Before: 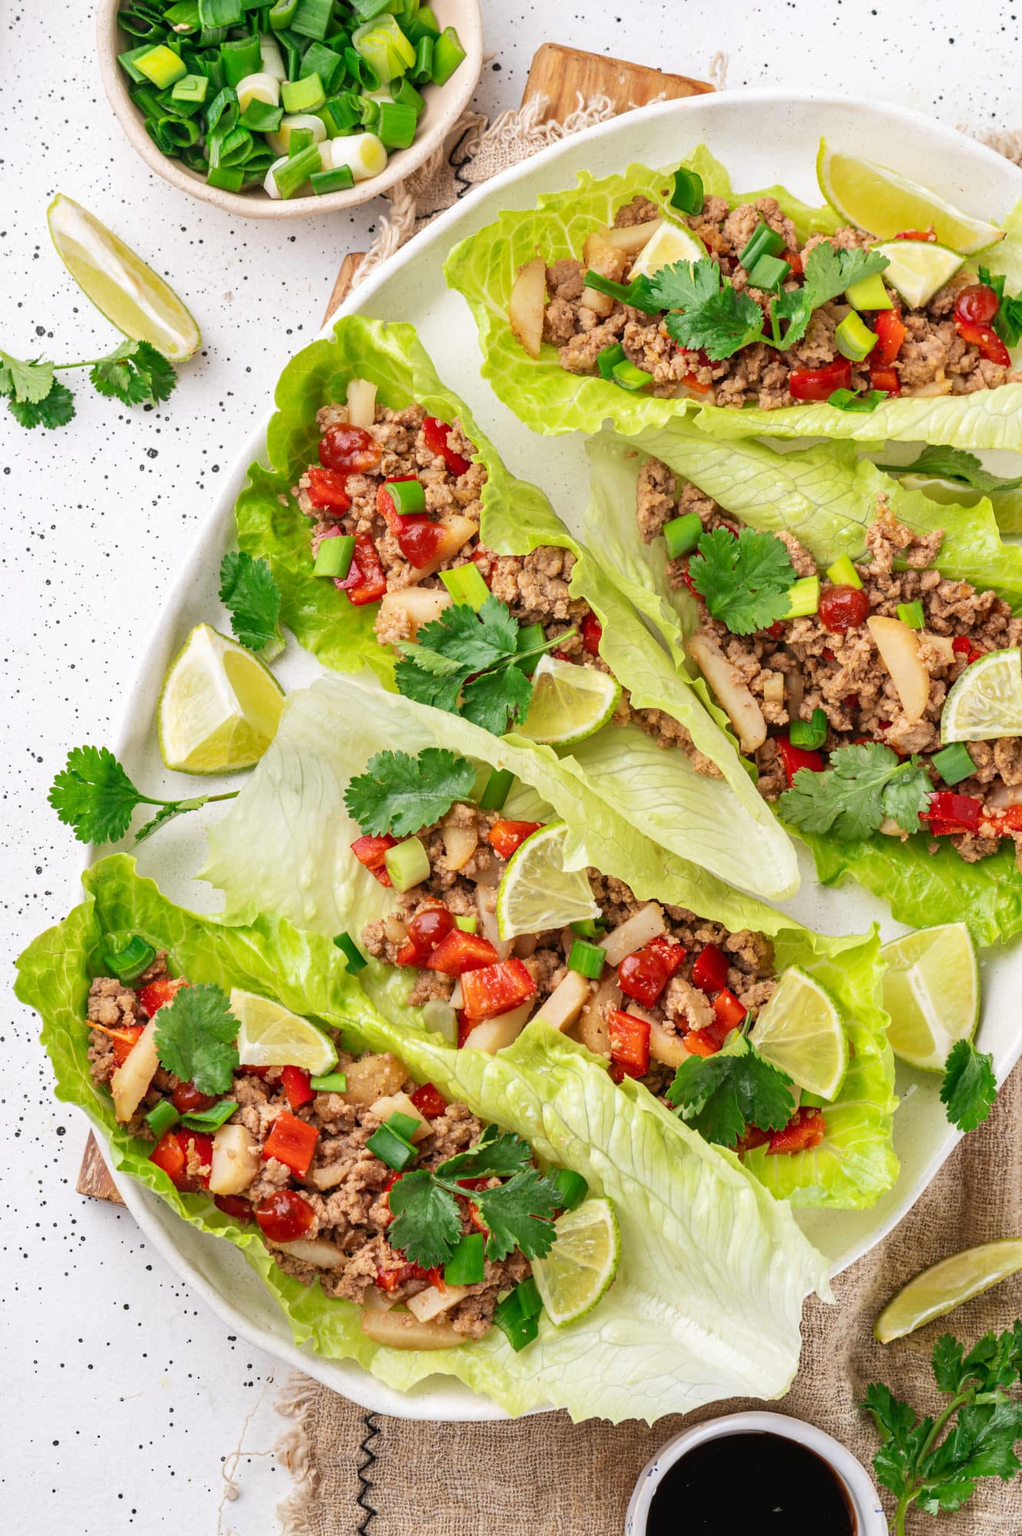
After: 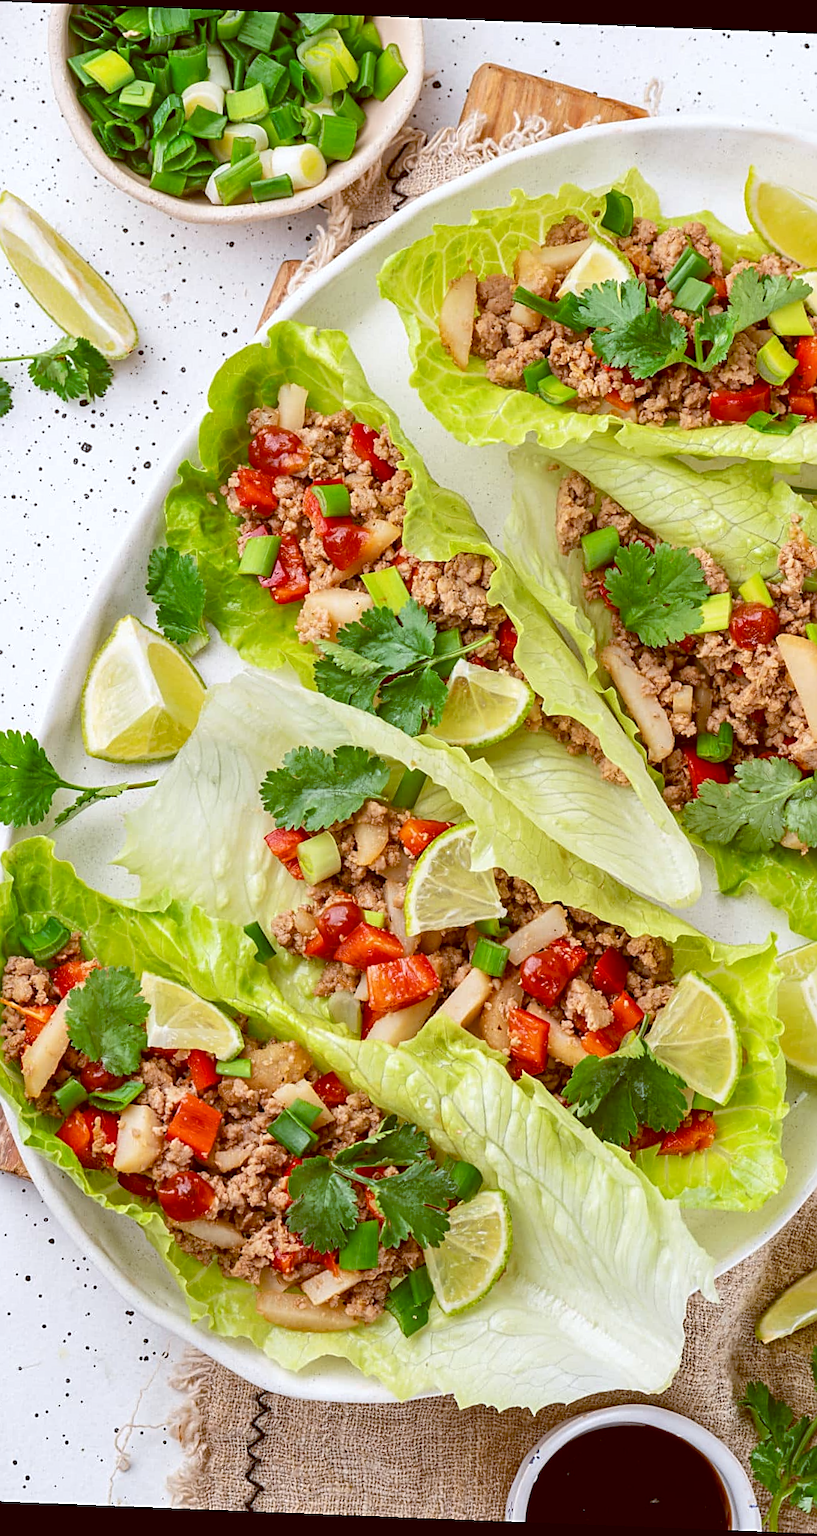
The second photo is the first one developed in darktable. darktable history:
rotate and perspective: rotation 2.27°, automatic cropping off
sharpen: on, module defaults
crop: left 9.88%, right 12.664%
color balance: lift [1, 1.015, 1.004, 0.985], gamma [1, 0.958, 0.971, 1.042], gain [1, 0.956, 0.977, 1.044]
